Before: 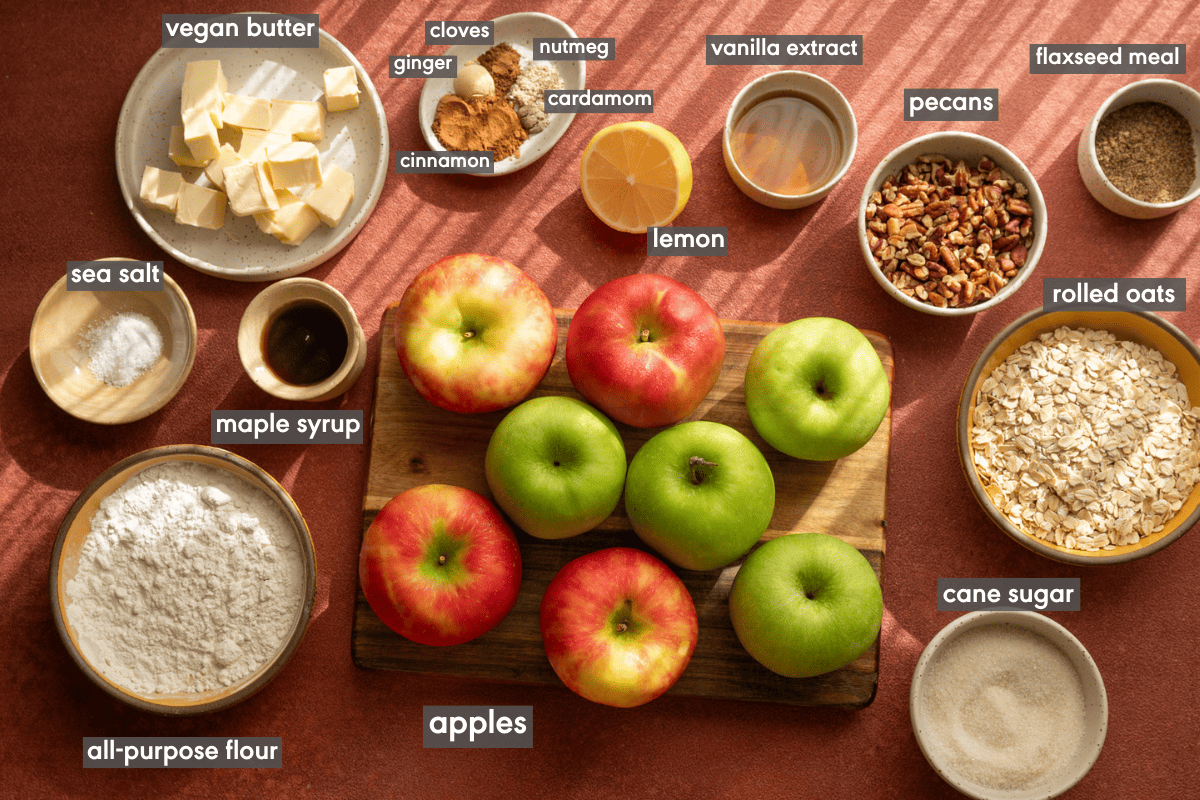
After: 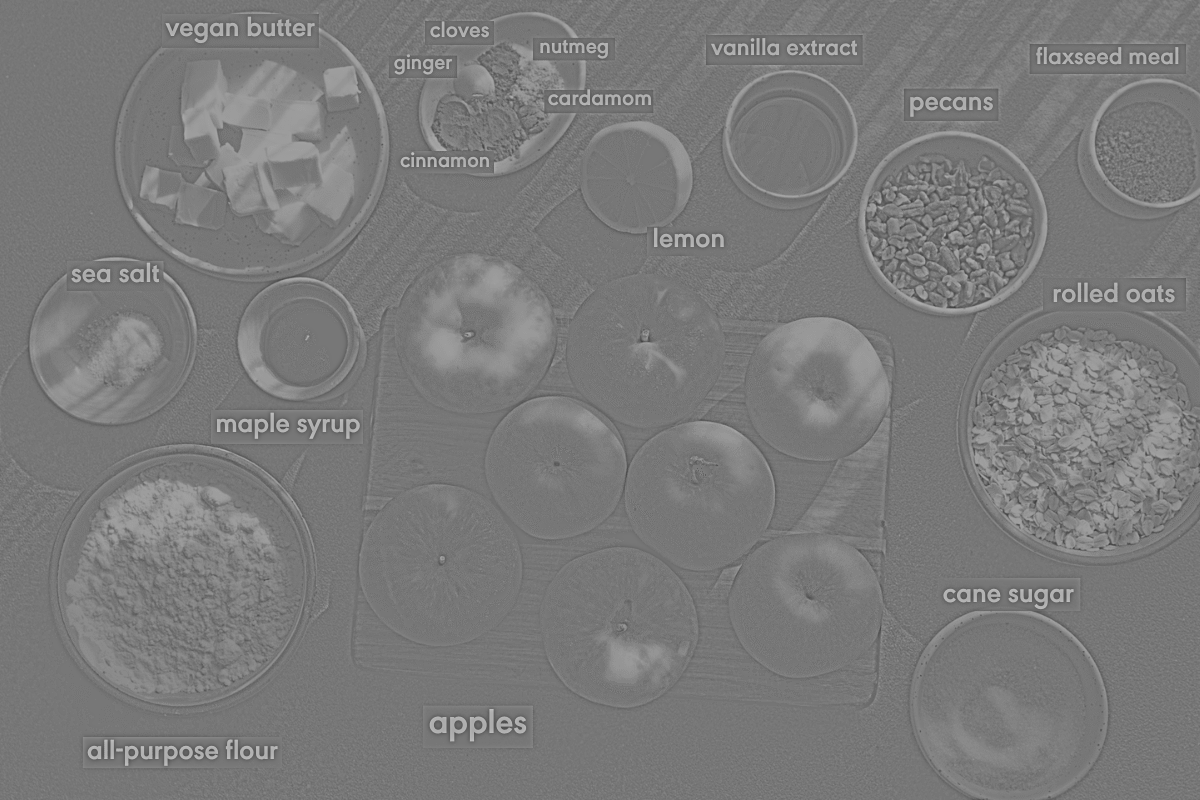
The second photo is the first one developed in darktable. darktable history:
sigmoid: contrast 1.7, skew 0.1, preserve hue 0%, red attenuation 0.1, red rotation 0.035, green attenuation 0.1, green rotation -0.017, blue attenuation 0.15, blue rotation -0.052, base primaries Rec2020
exposure: exposure 1.25 EV, compensate exposure bias true, compensate highlight preservation false
highpass: sharpness 5.84%, contrast boost 8.44%
